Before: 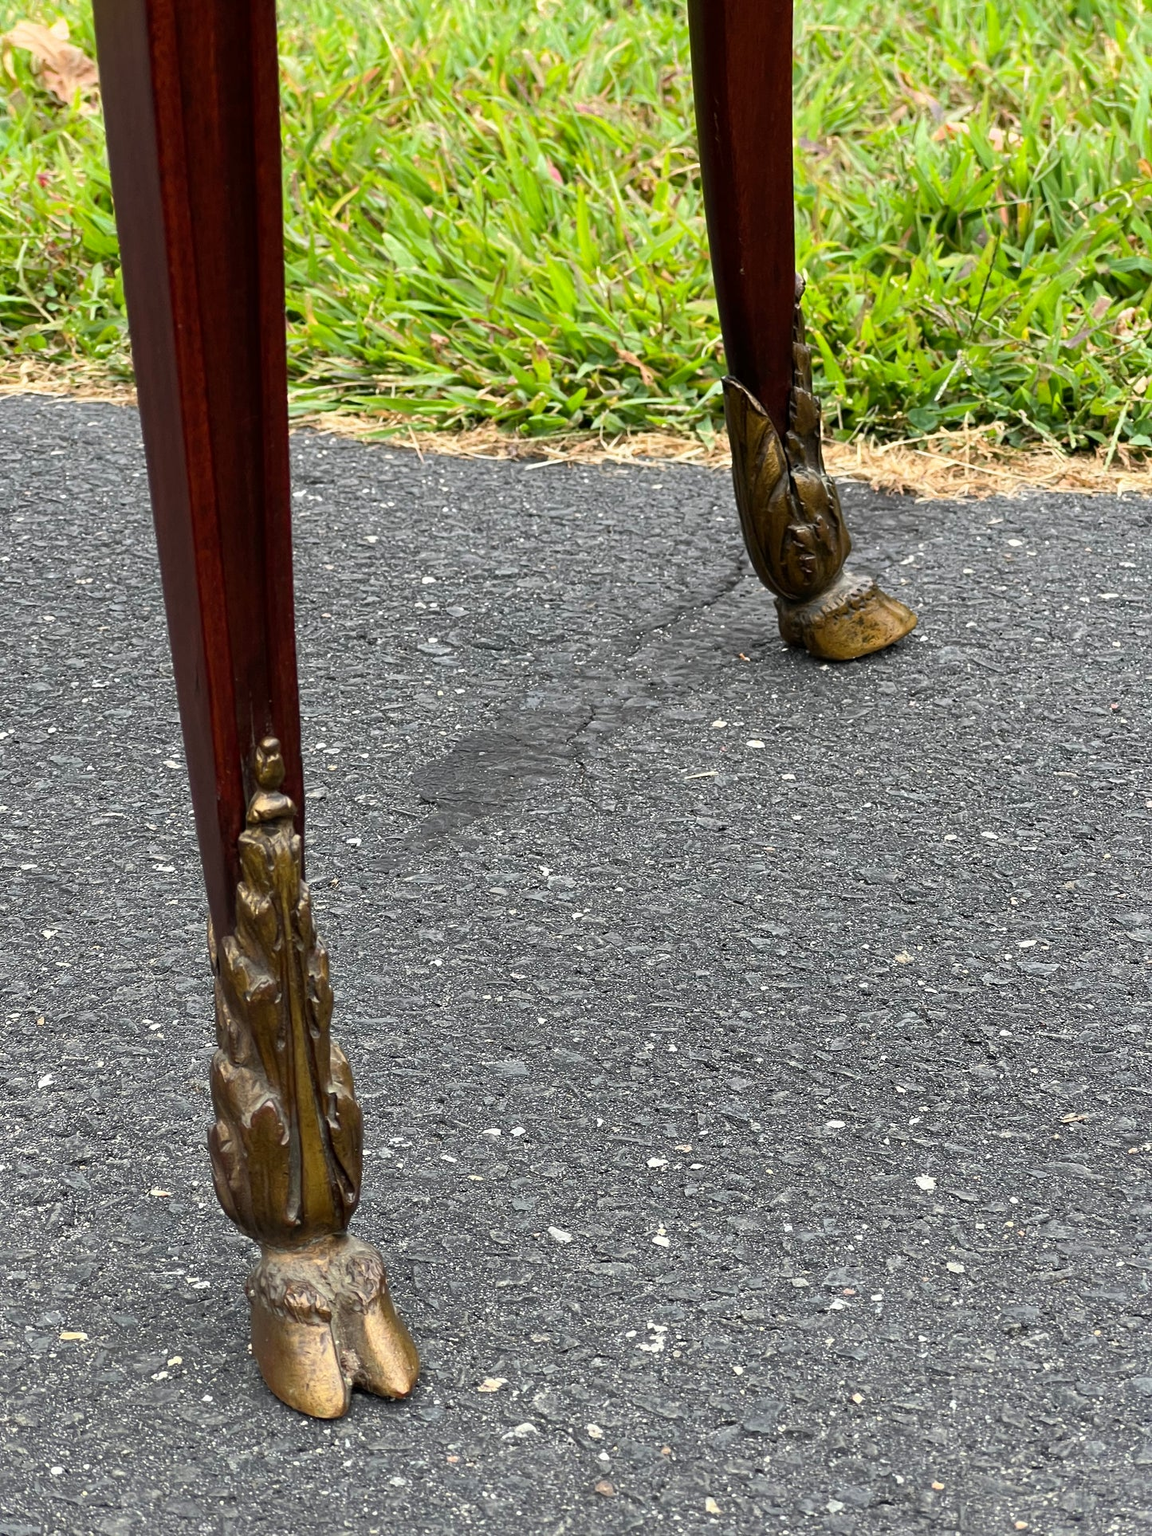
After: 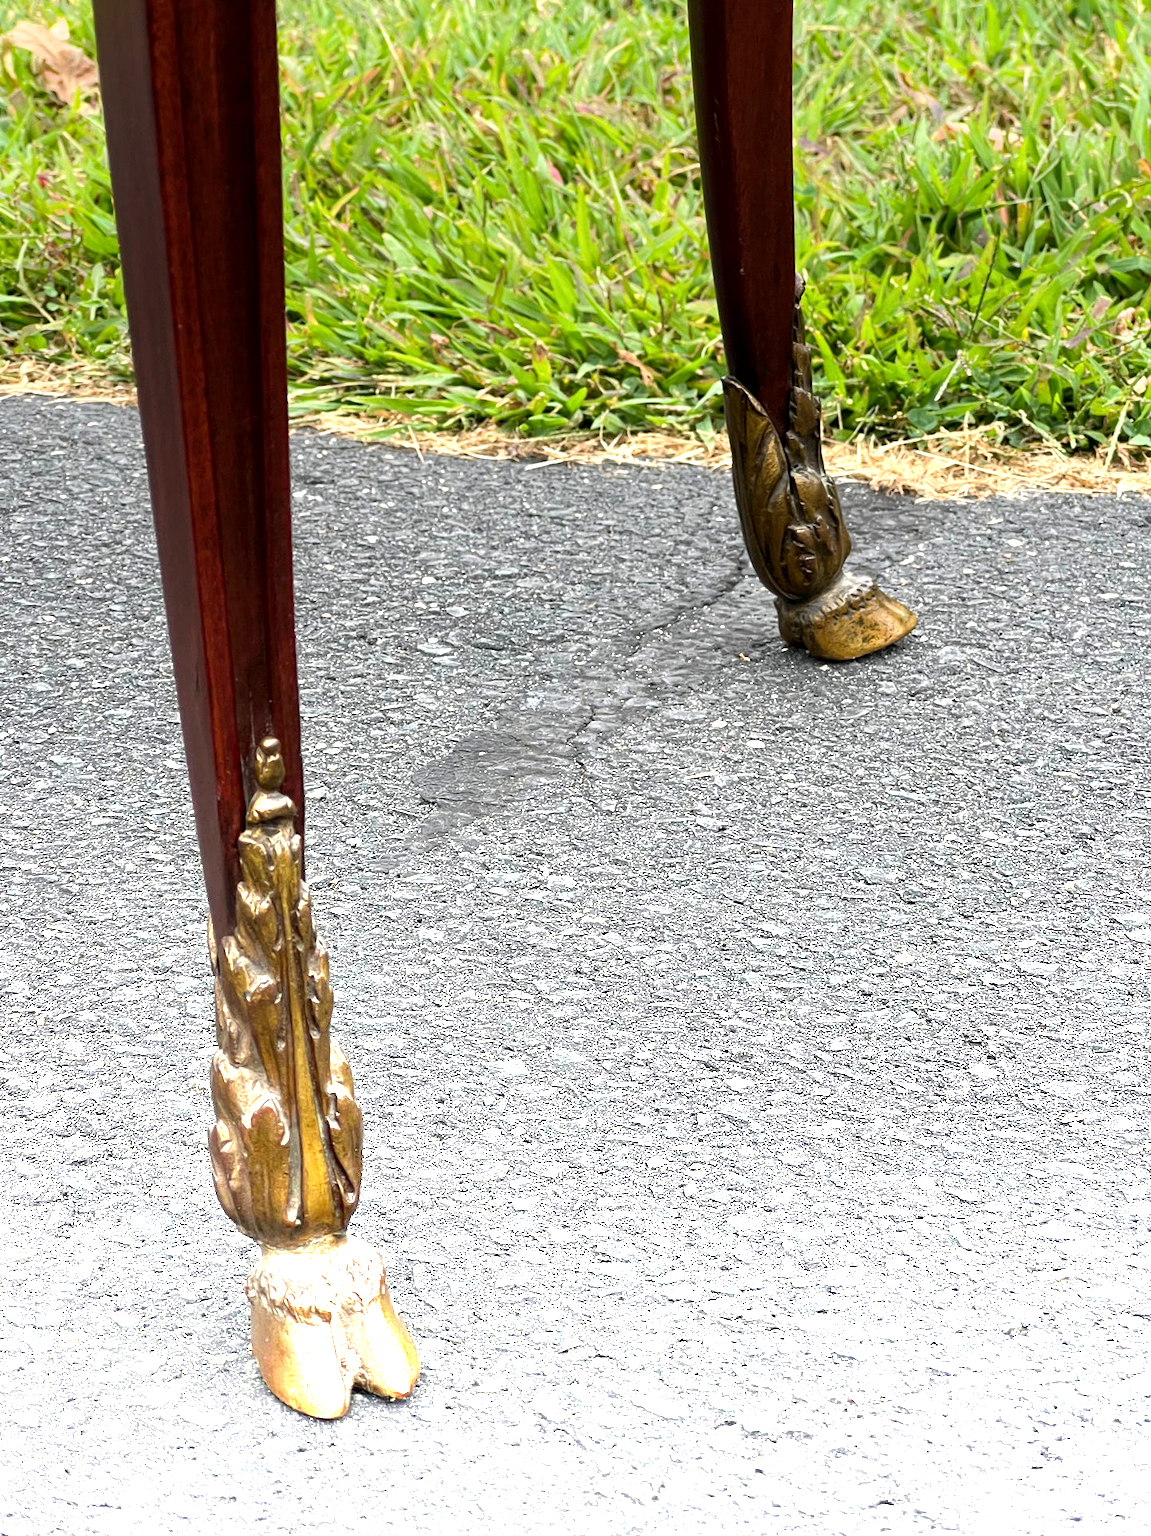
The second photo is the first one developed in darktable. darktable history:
local contrast: highlights 100%, shadows 100%, detail 120%, midtone range 0.2
contrast equalizer: y [[0.5 ×6], [0.5 ×6], [0.5, 0.5, 0.501, 0.545, 0.707, 0.863], [0 ×6], [0 ×6]]
graduated density: density -3.9 EV
